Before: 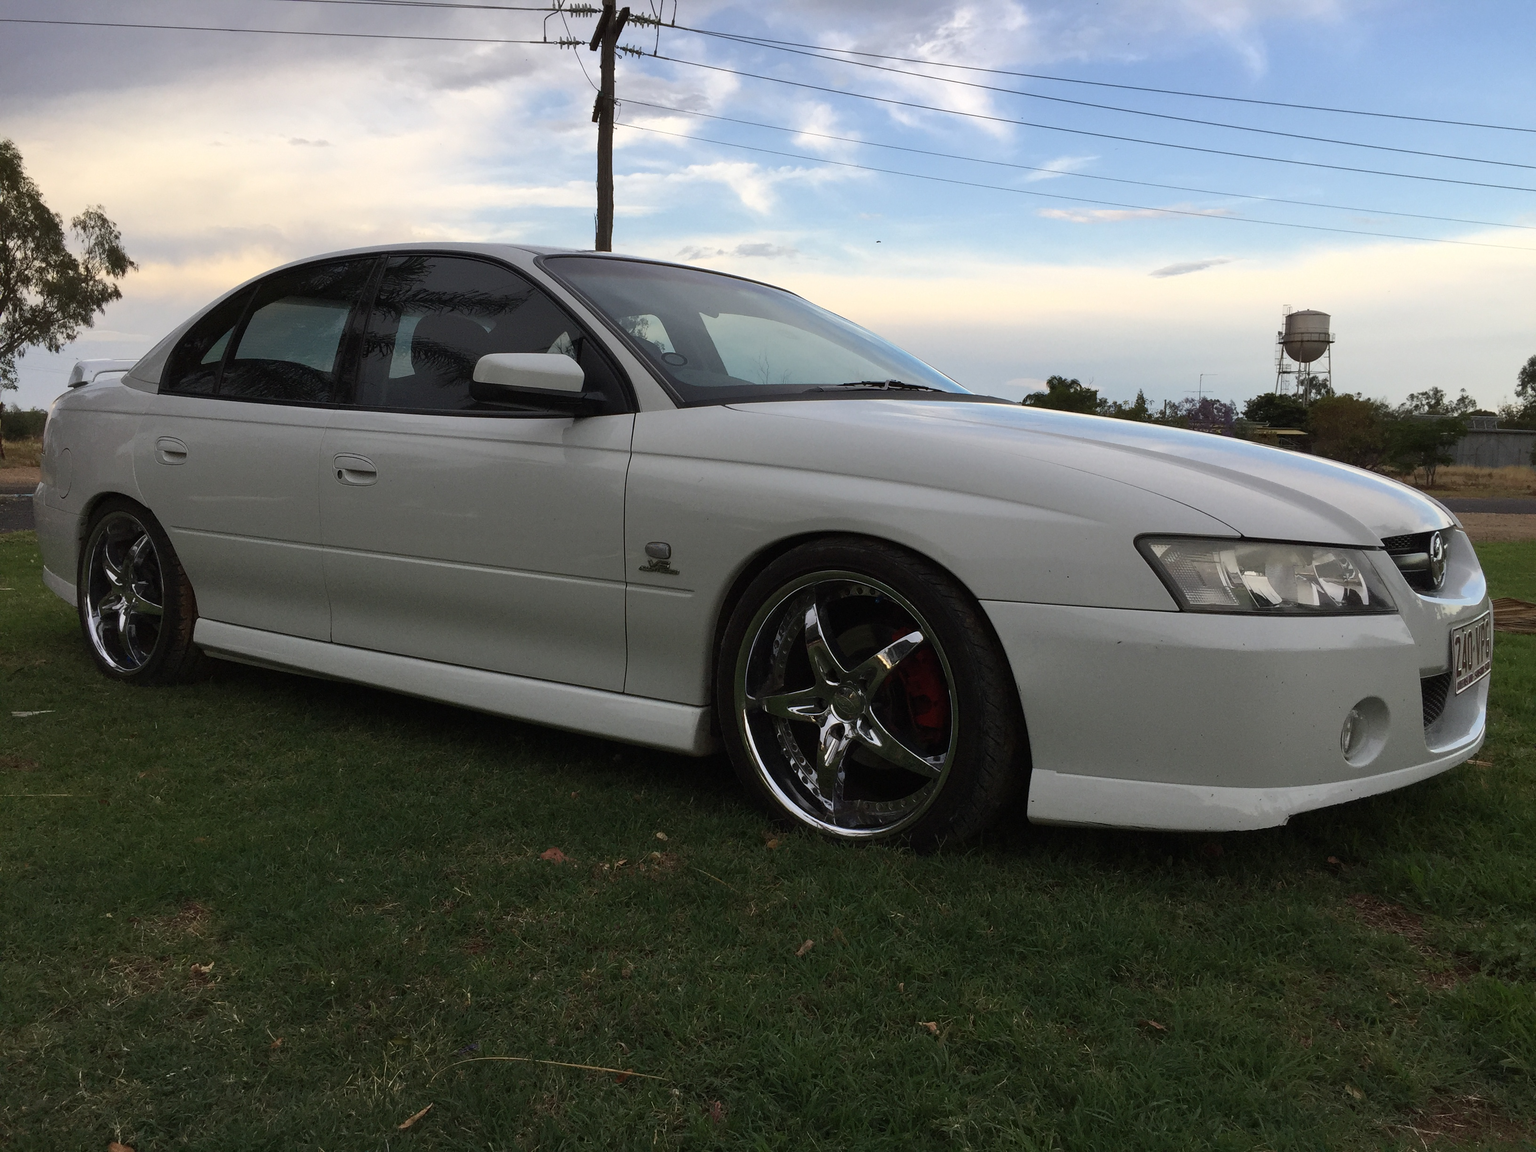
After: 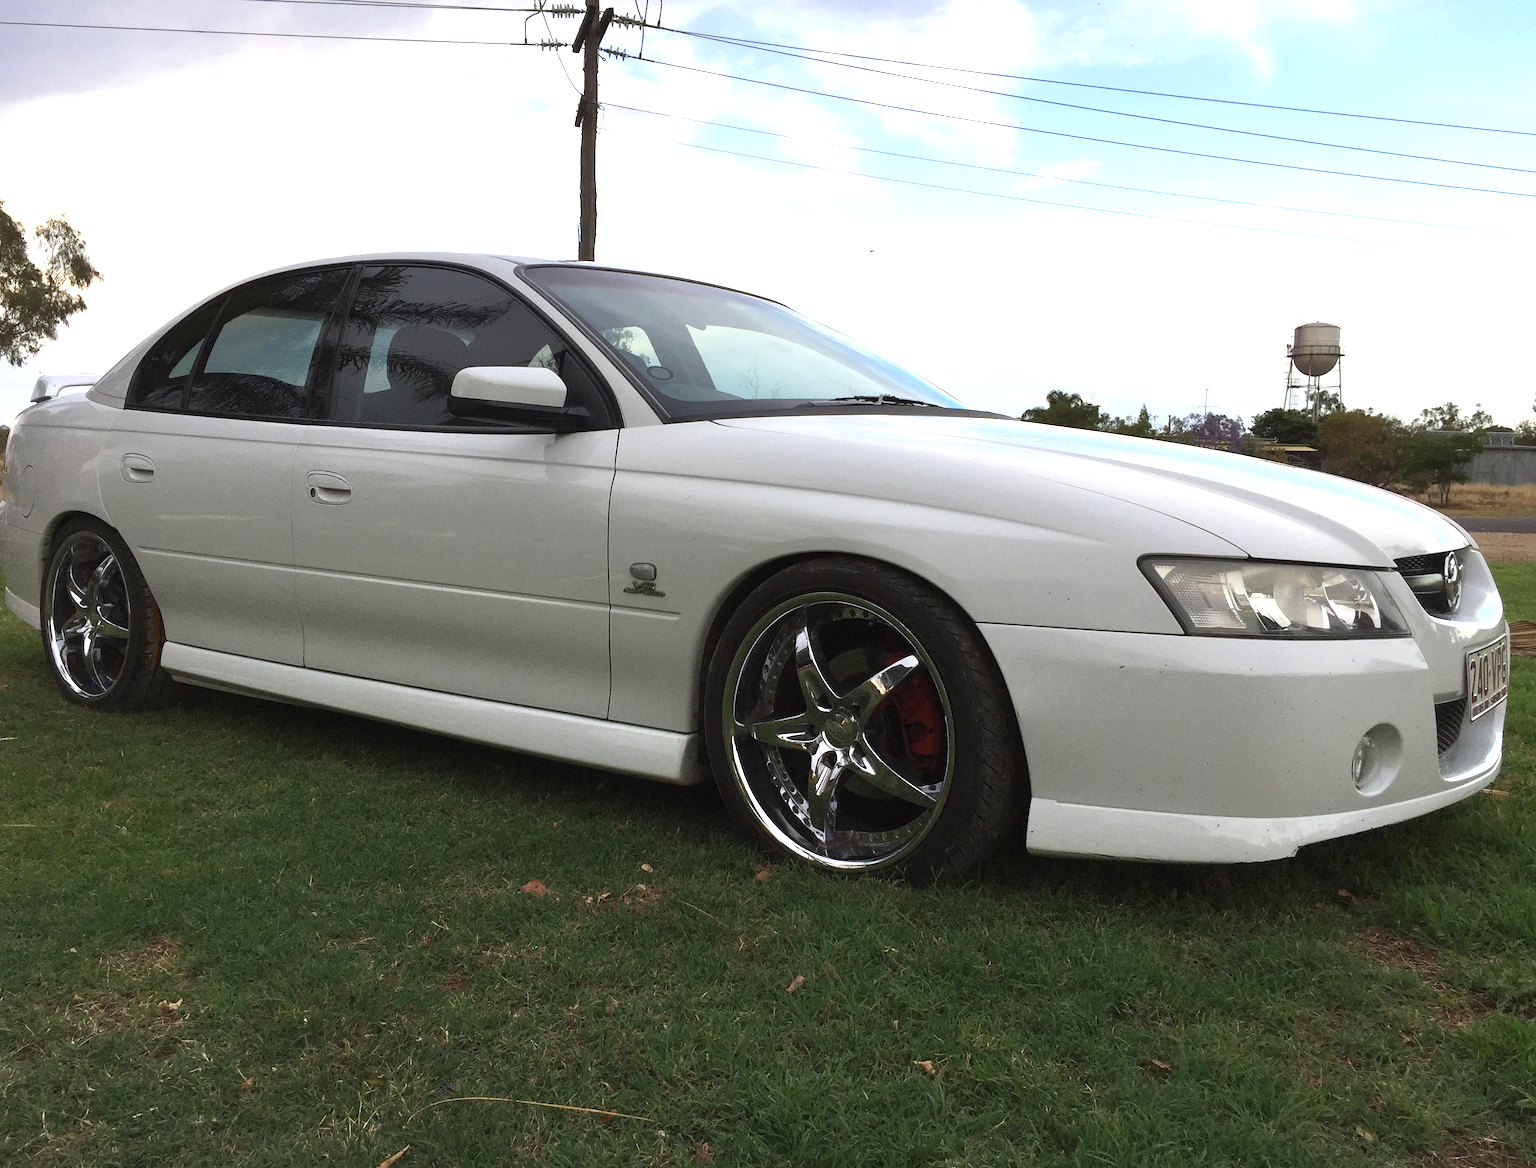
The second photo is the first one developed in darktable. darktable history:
crop and rotate: left 2.536%, right 1.107%, bottom 2.246%
exposure: black level correction 0, exposure 1.1 EV, compensate highlight preservation false
